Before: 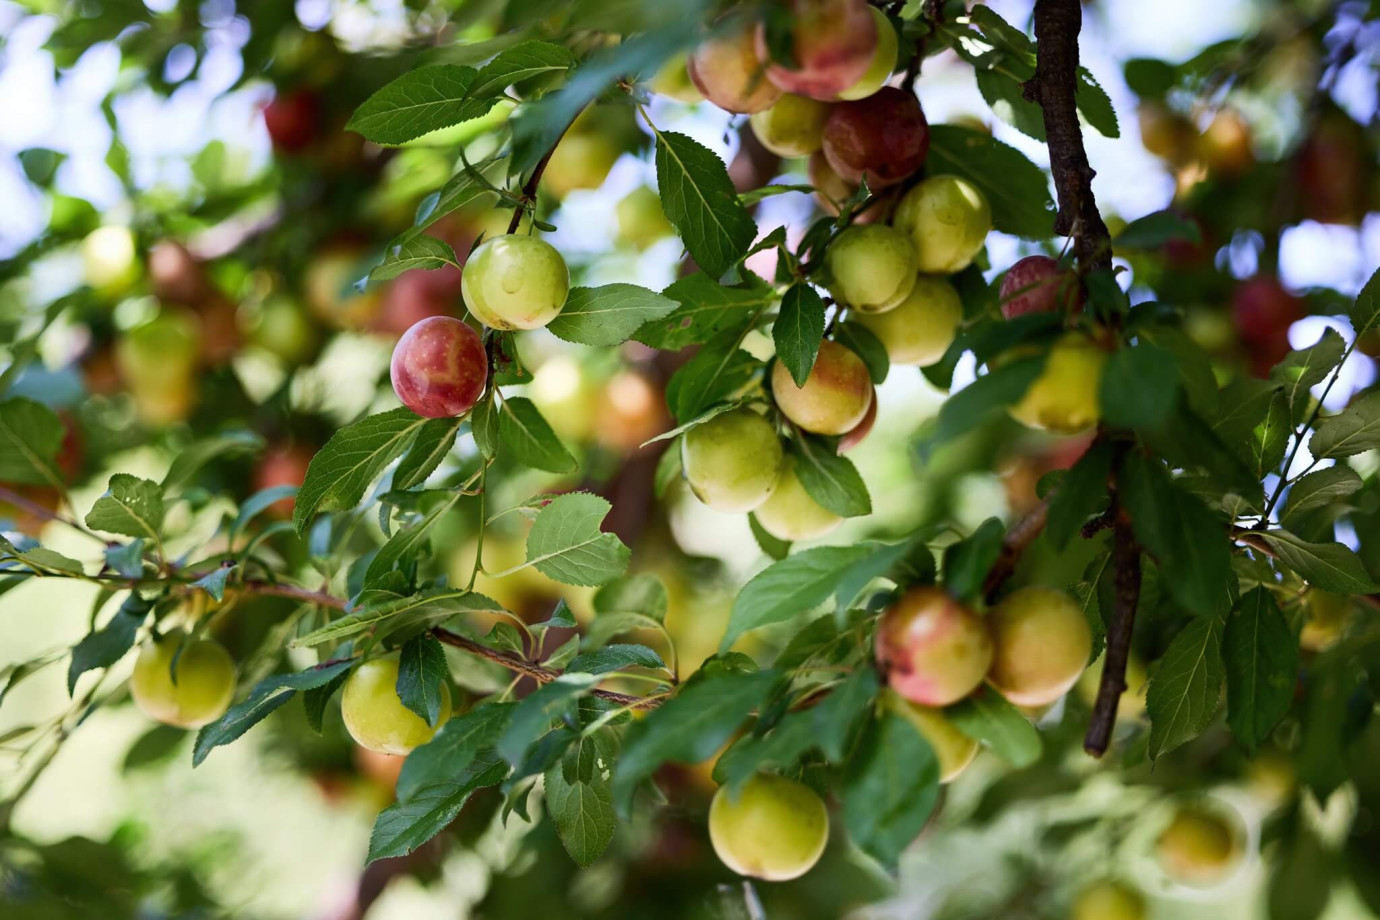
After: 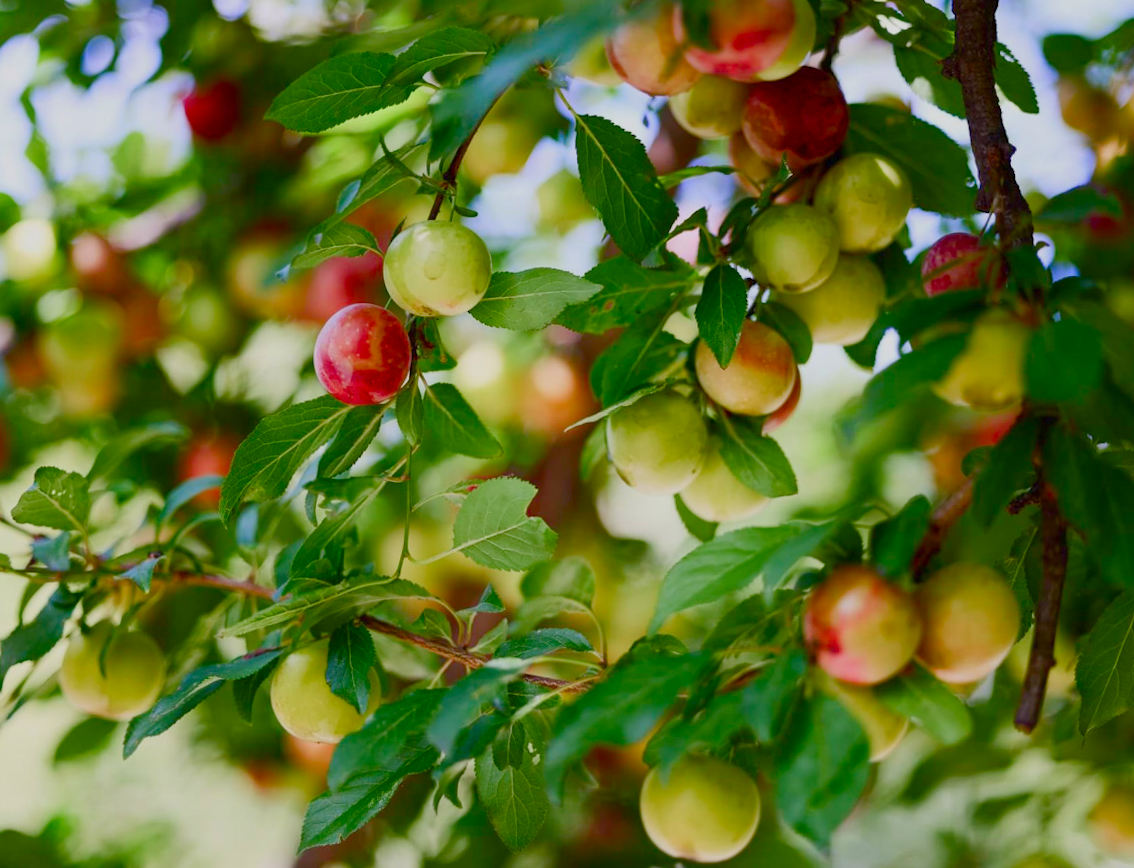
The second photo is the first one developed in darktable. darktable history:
color correction: saturation 1.34
crop and rotate: angle 1°, left 4.281%, top 0.642%, right 11.383%, bottom 2.486%
color balance rgb: shadows lift › chroma 1%, shadows lift › hue 113°, highlights gain › chroma 0.2%, highlights gain › hue 333°, perceptual saturation grading › global saturation 20%, perceptual saturation grading › highlights -50%, perceptual saturation grading › shadows 25%, contrast -20%
